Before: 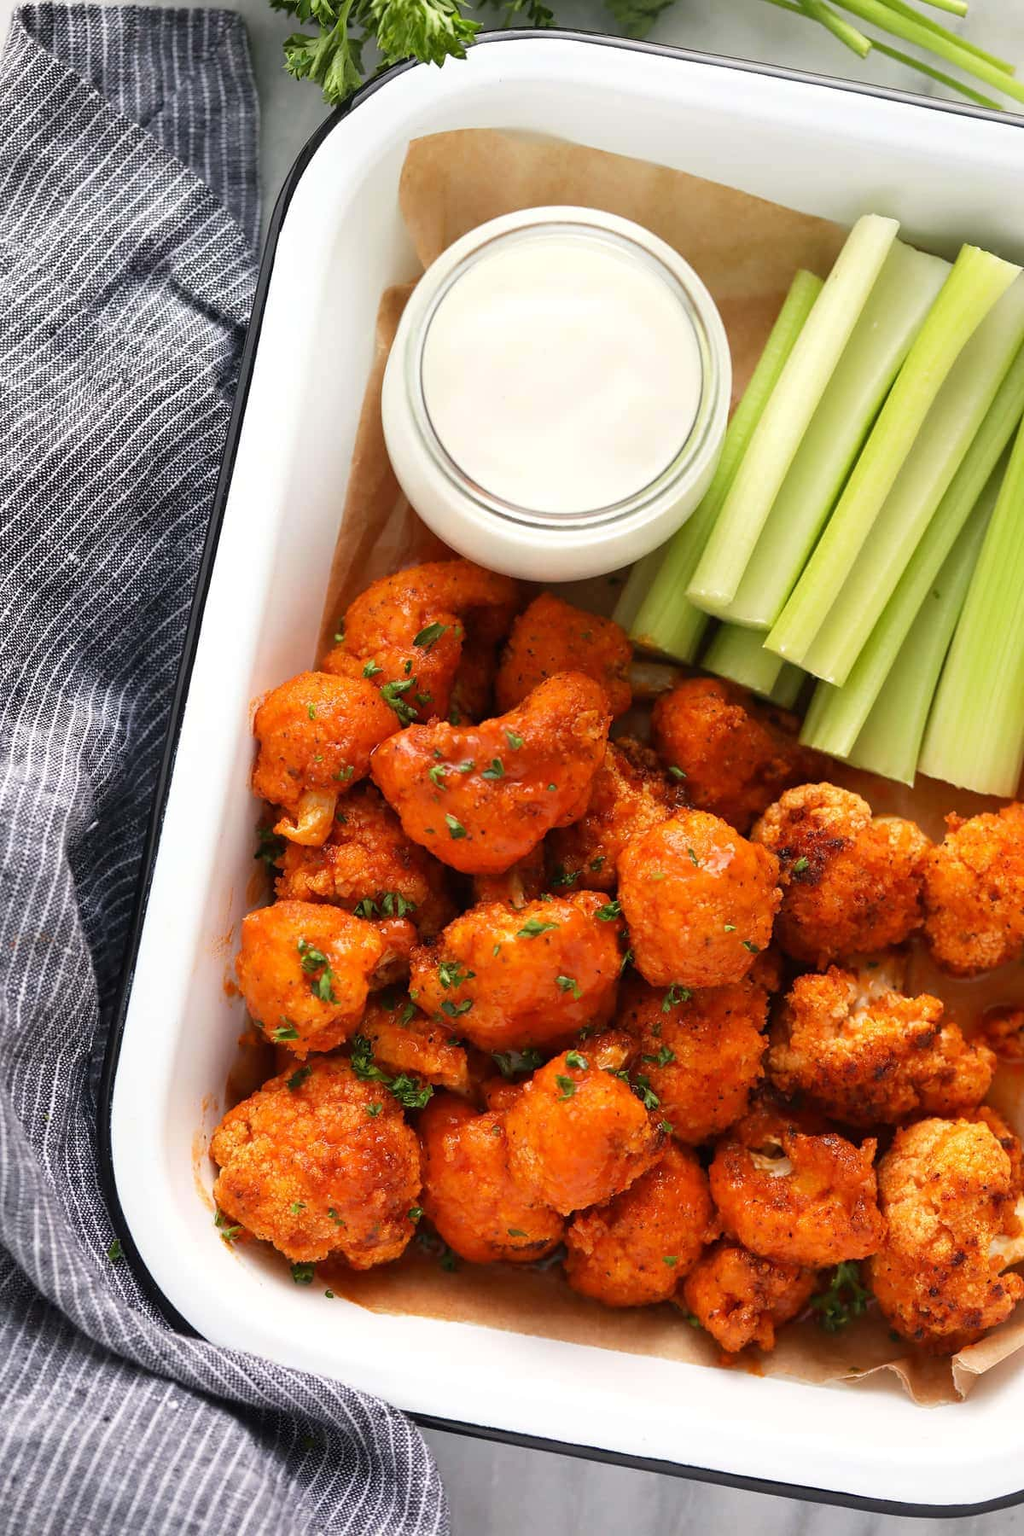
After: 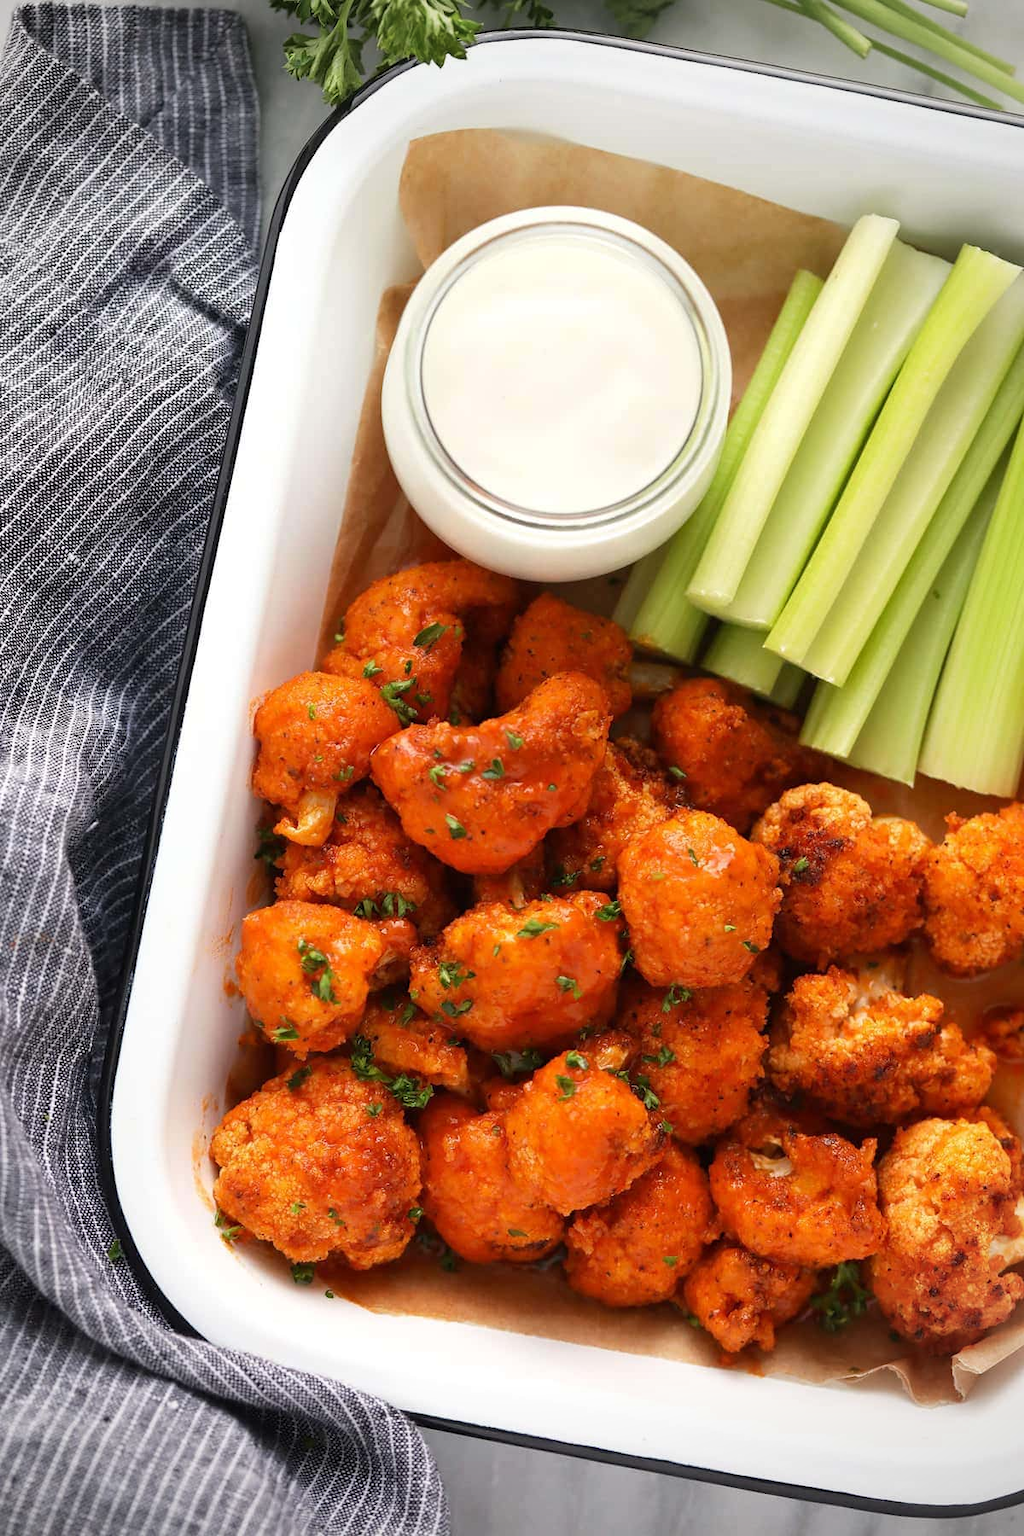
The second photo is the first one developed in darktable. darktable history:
vignetting: fall-off radius 61.09%, unbound false
